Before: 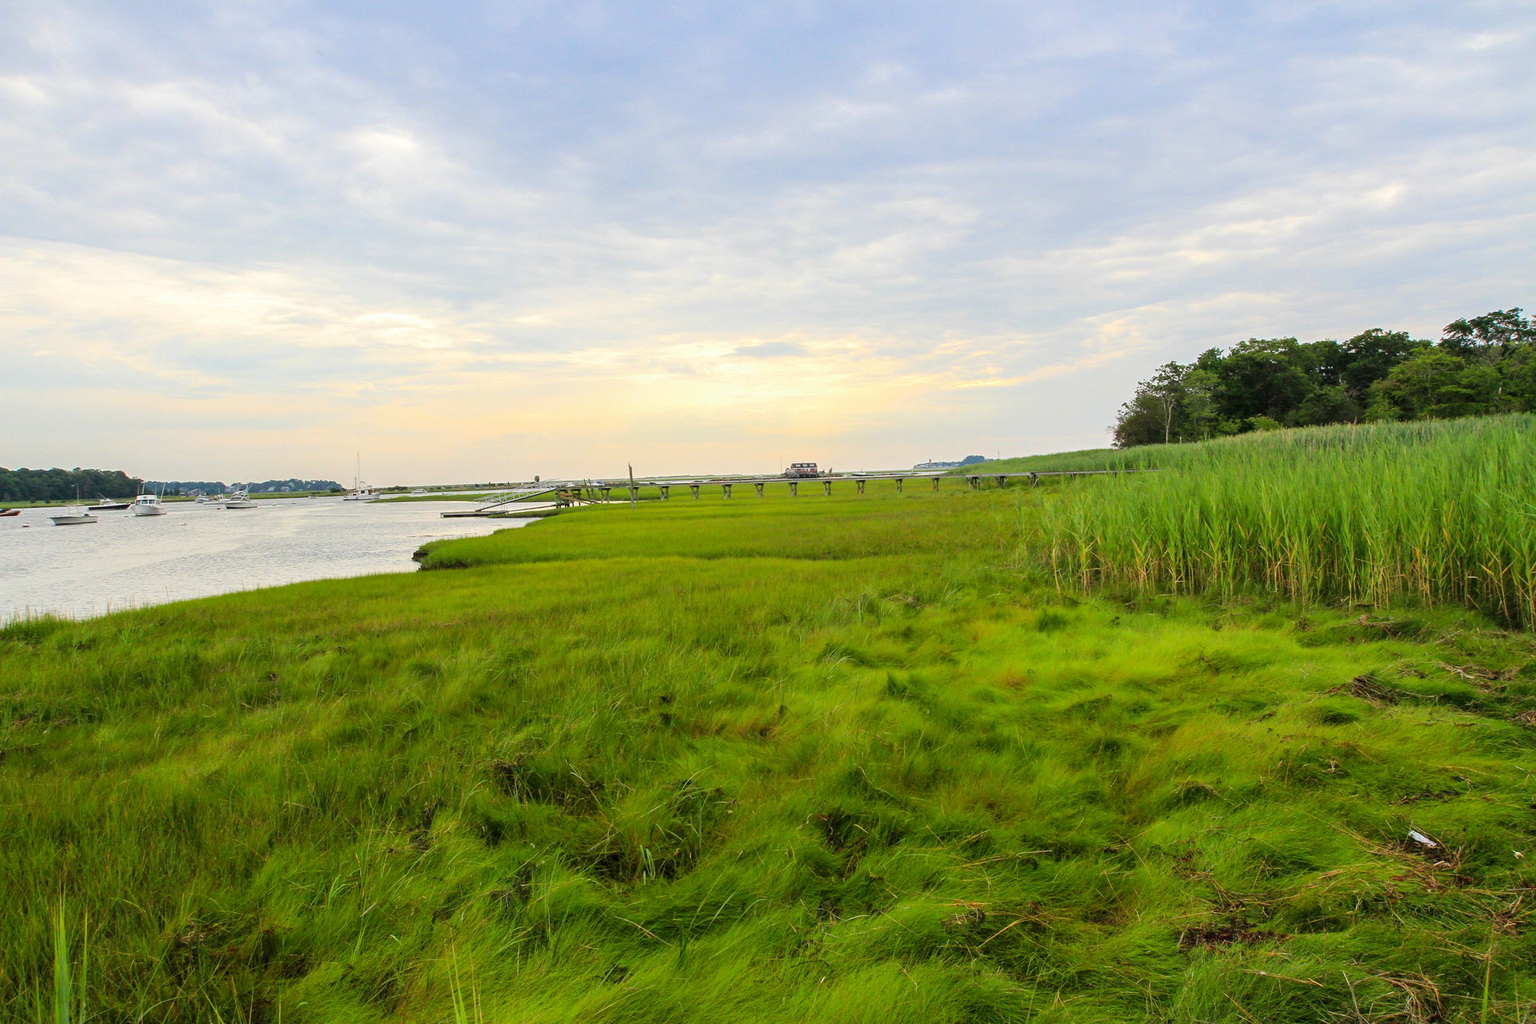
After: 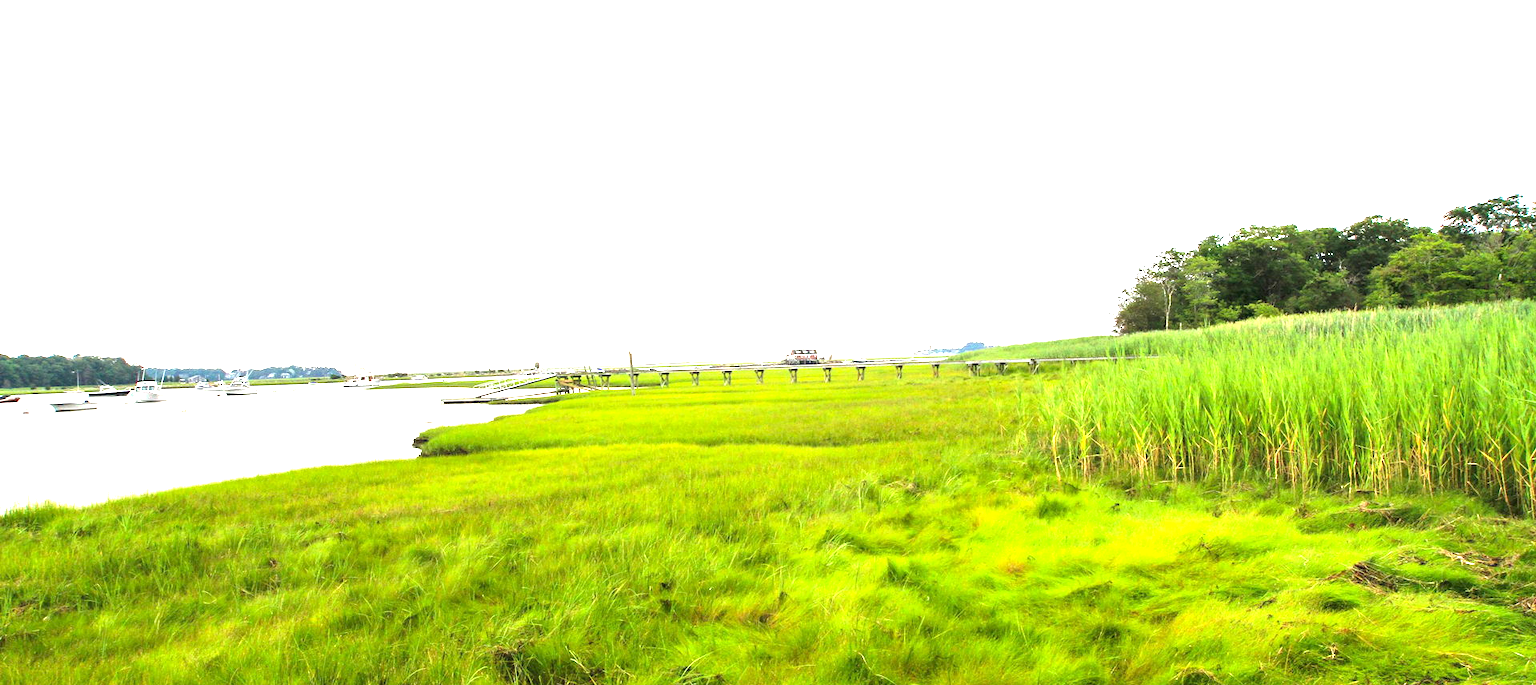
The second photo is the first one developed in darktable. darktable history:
crop: top 11.13%, bottom 21.853%
levels: levels [0, 0.474, 0.947]
exposure: exposure 1.516 EV, compensate exposure bias true, compensate highlight preservation false
